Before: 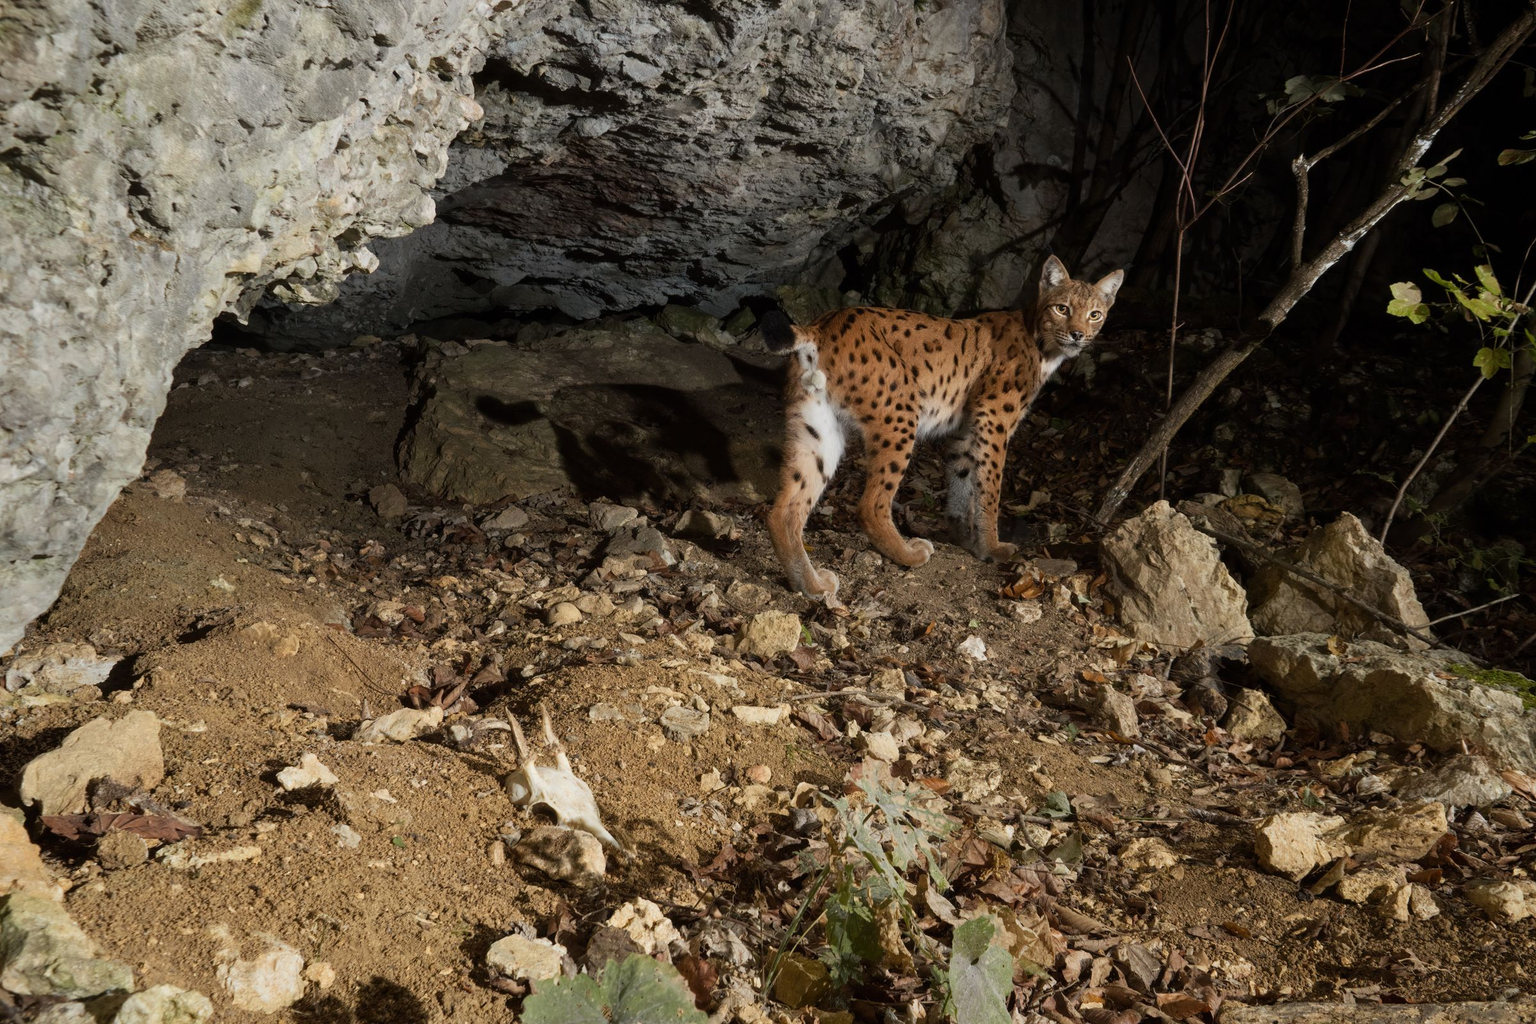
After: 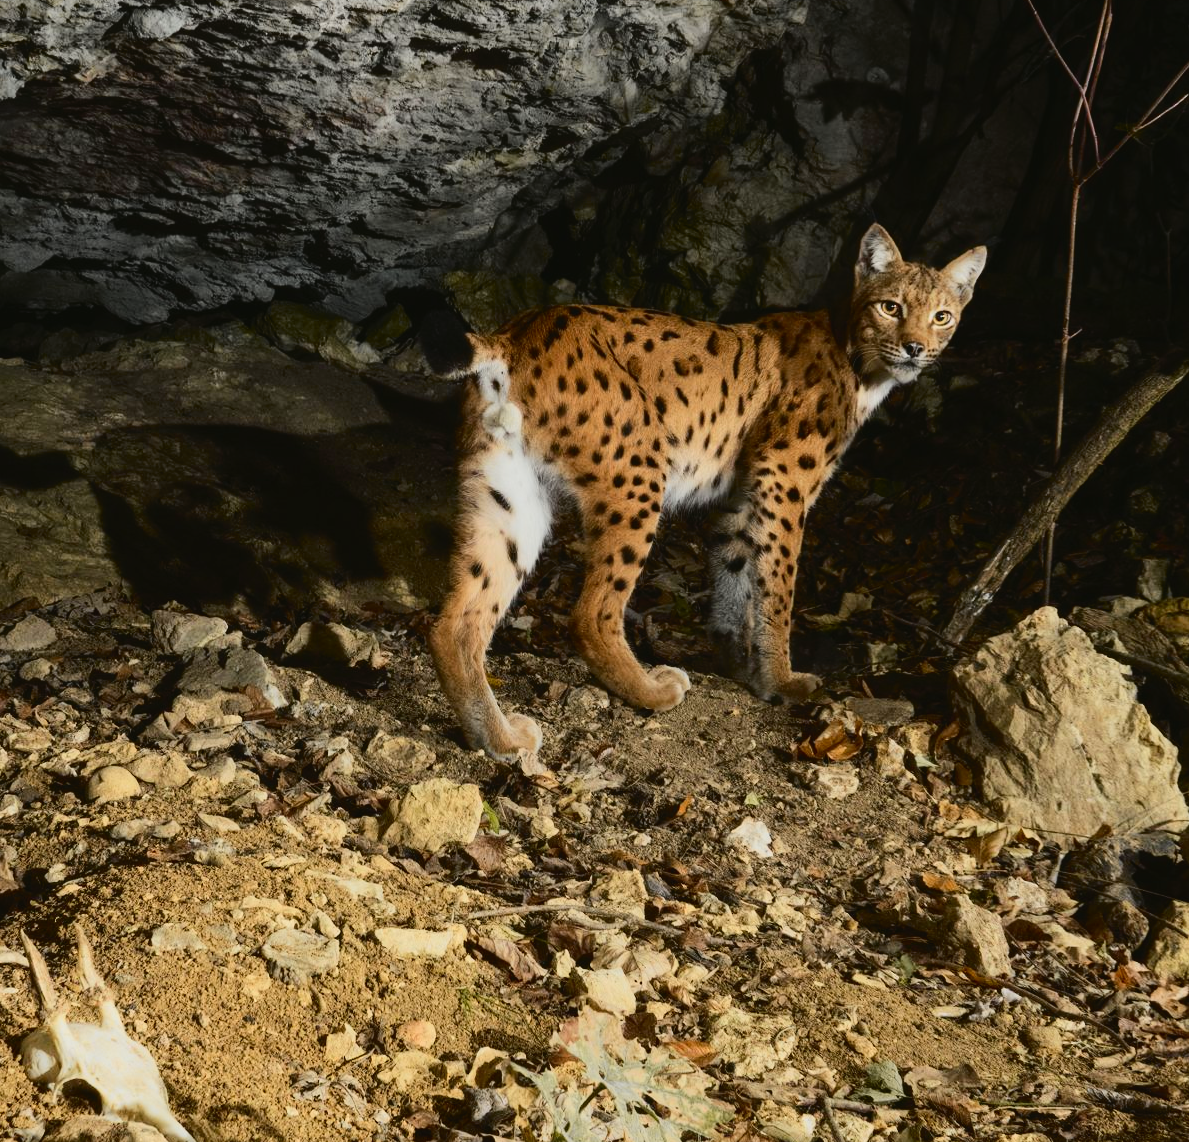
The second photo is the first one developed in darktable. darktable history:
tone curve: curves: ch0 [(0, 0.03) (0.113, 0.087) (0.207, 0.184) (0.515, 0.612) (0.712, 0.793) (1, 0.946)]; ch1 [(0, 0) (0.172, 0.123) (0.317, 0.279) (0.407, 0.401) (0.476, 0.482) (0.505, 0.499) (0.534, 0.534) (0.632, 0.645) (0.726, 0.745) (1, 1)]; ch2 [(0, 0) (0.411, 0.424) (0.476, 0.492) (0.521, 0.524) (0.541, 0.559) (0.65, 0.699) (1, 1)], color space Lab, independent channels, preserve colors none
crop: left 32.075%, top 10.976%, right 18.355%, bottom 17.596%
